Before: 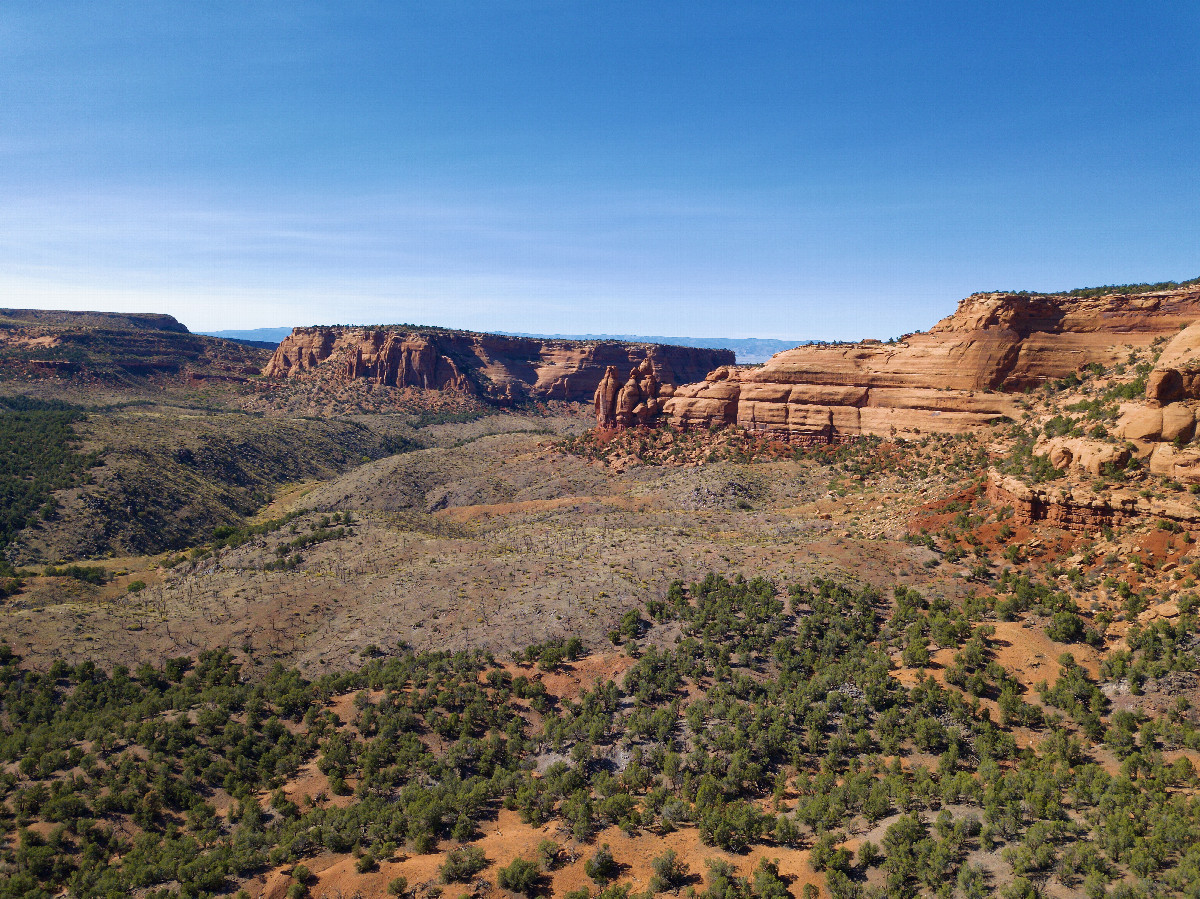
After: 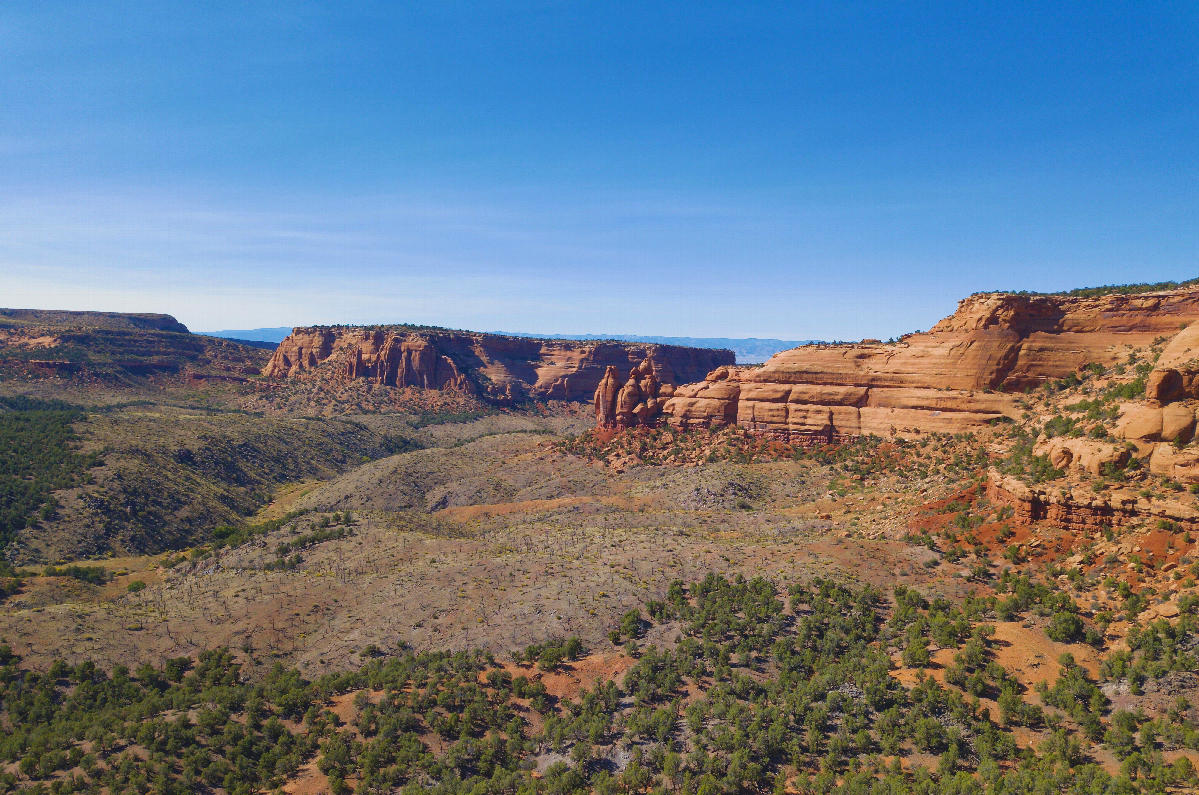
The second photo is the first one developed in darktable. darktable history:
lowpass: radius 0.1, contrast 0.85, saturation 1.1, unbound 0
crop and rotate: top 0%, bottom 11.49%
